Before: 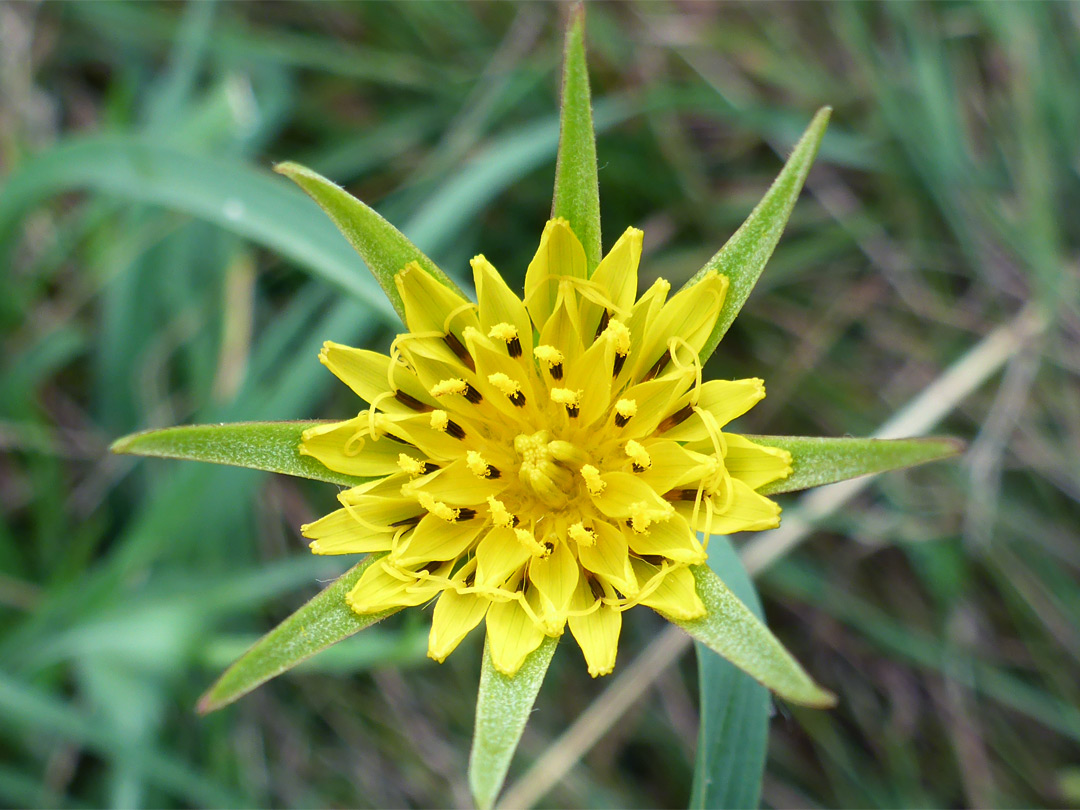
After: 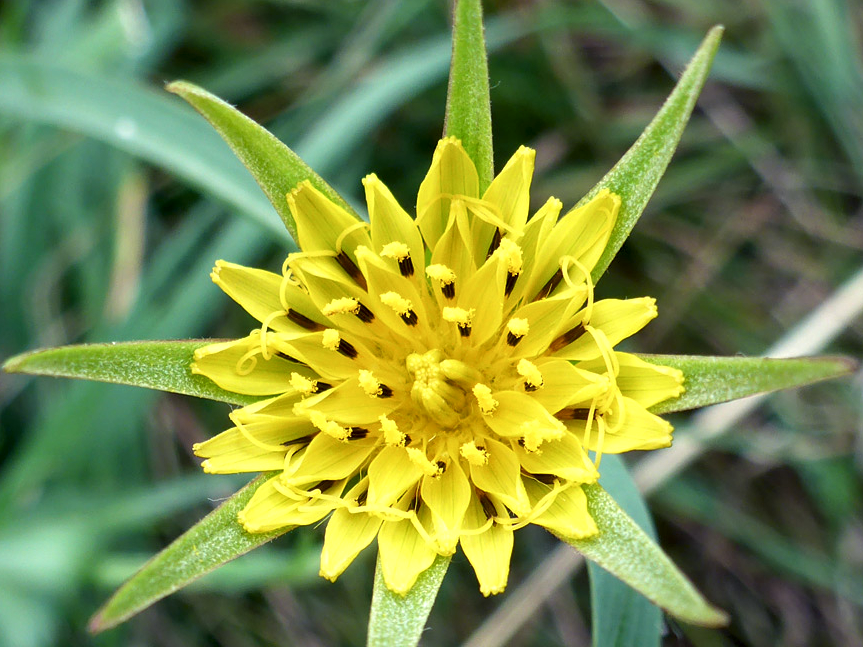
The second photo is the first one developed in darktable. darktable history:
crop and rotate: left 10.071%, top 10.071%, right 10.02%, bottom 10.02%
local contrast: highlights 123%, shadows 126%, detail 140%, midtone range 0.254
